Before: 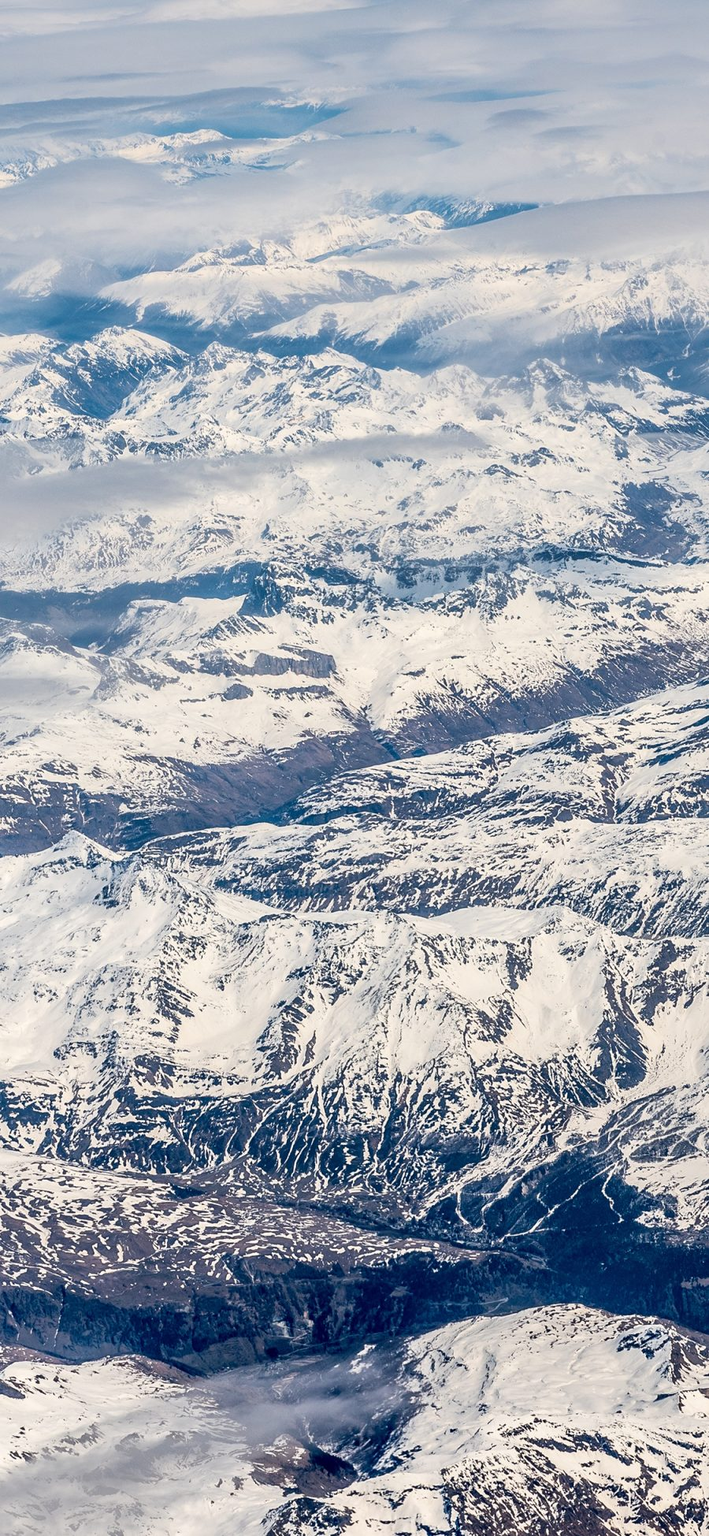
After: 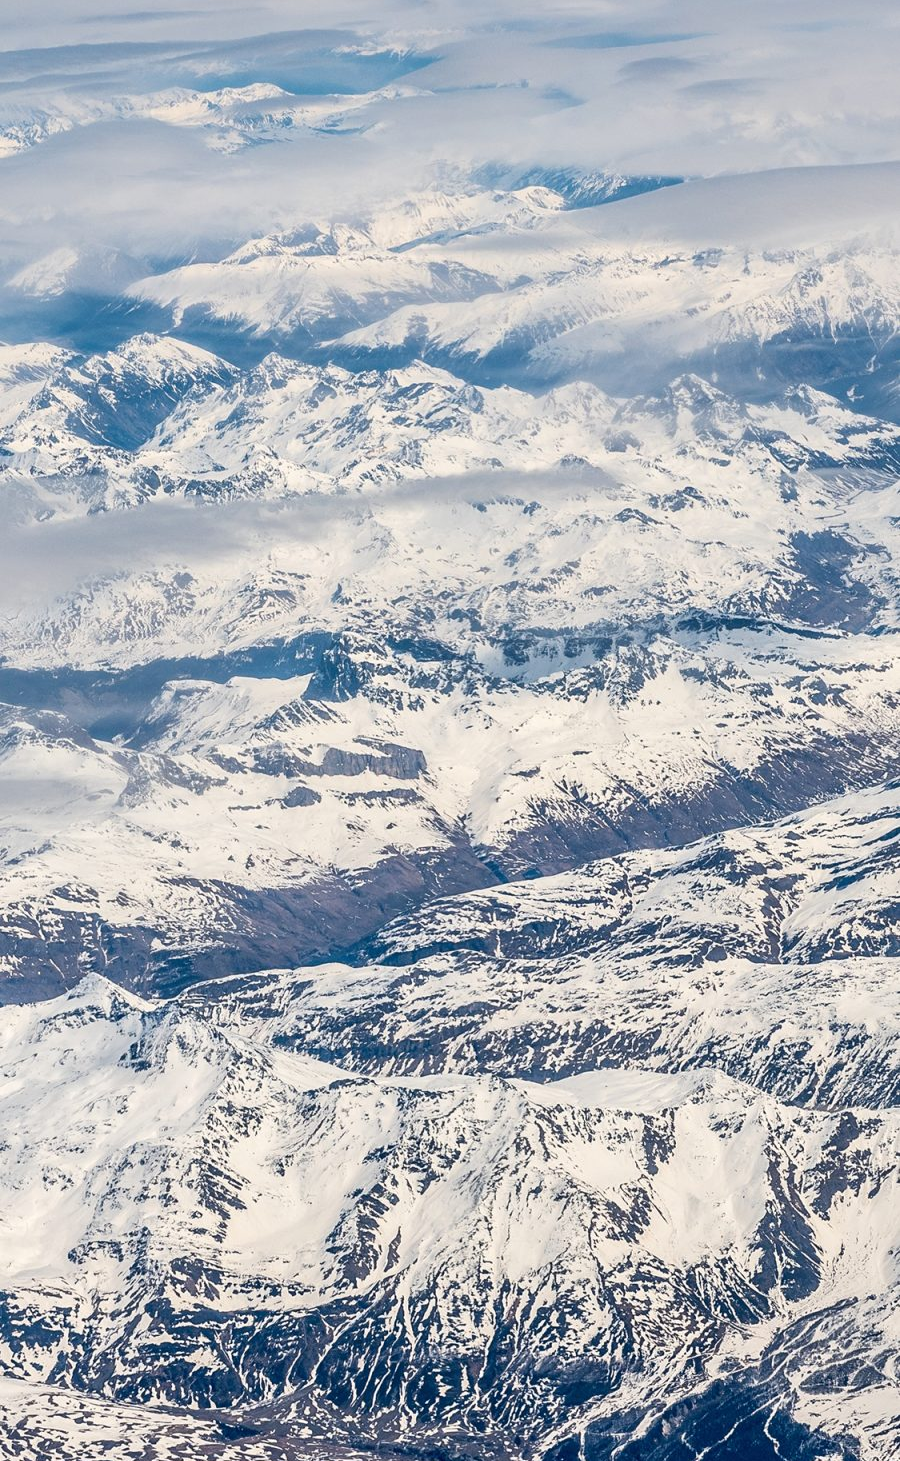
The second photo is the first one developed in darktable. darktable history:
crop: top 4.167%, bottom 20.845%
